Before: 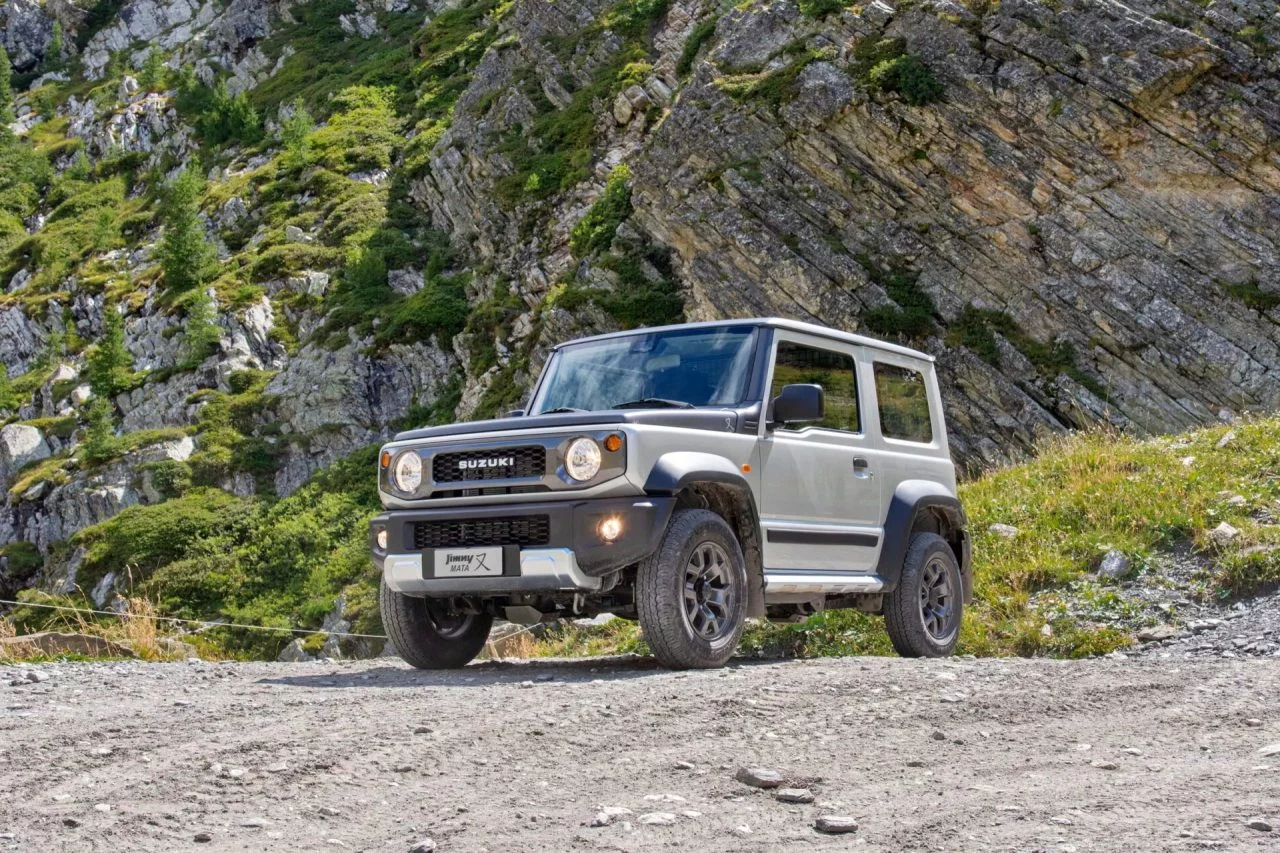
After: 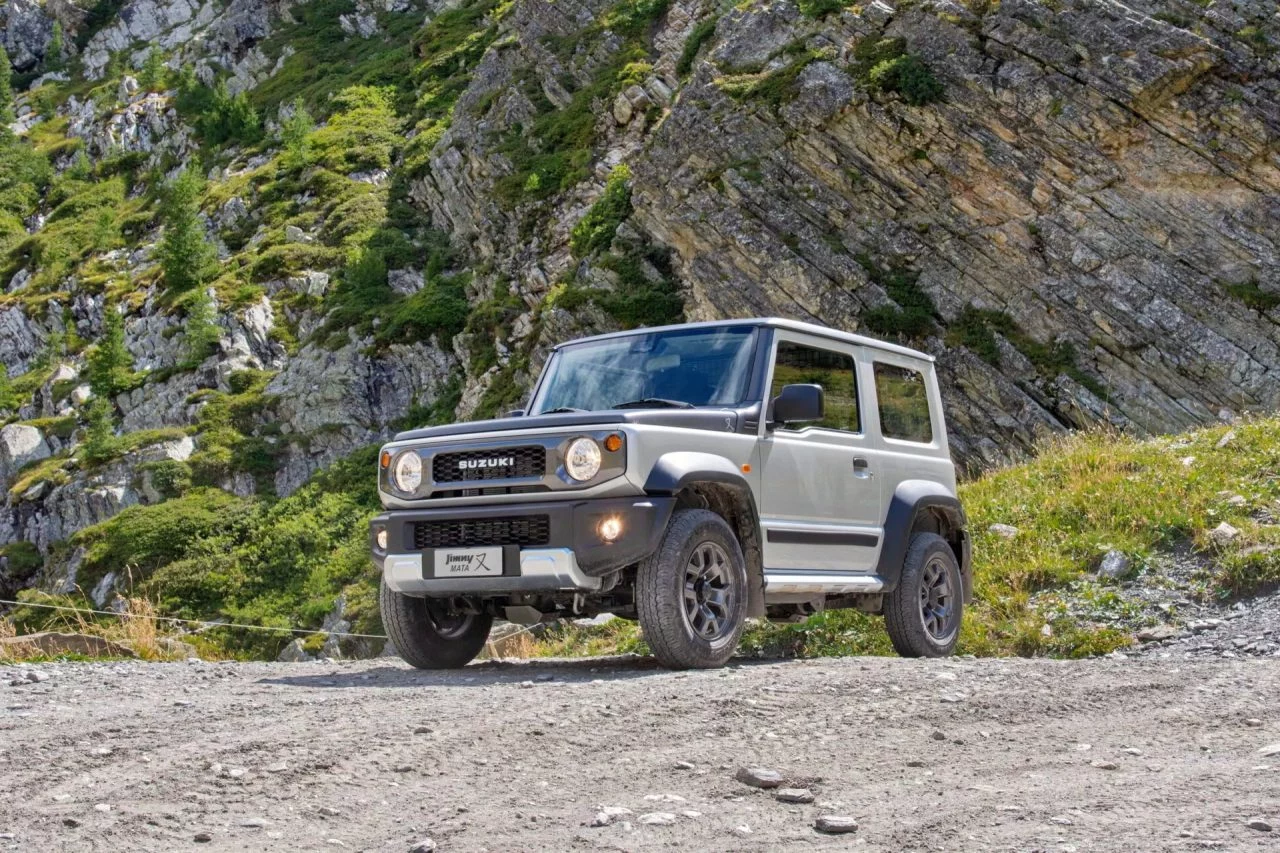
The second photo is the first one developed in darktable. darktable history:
shadows and highlights: shadows 25.67, highlights -26.53
